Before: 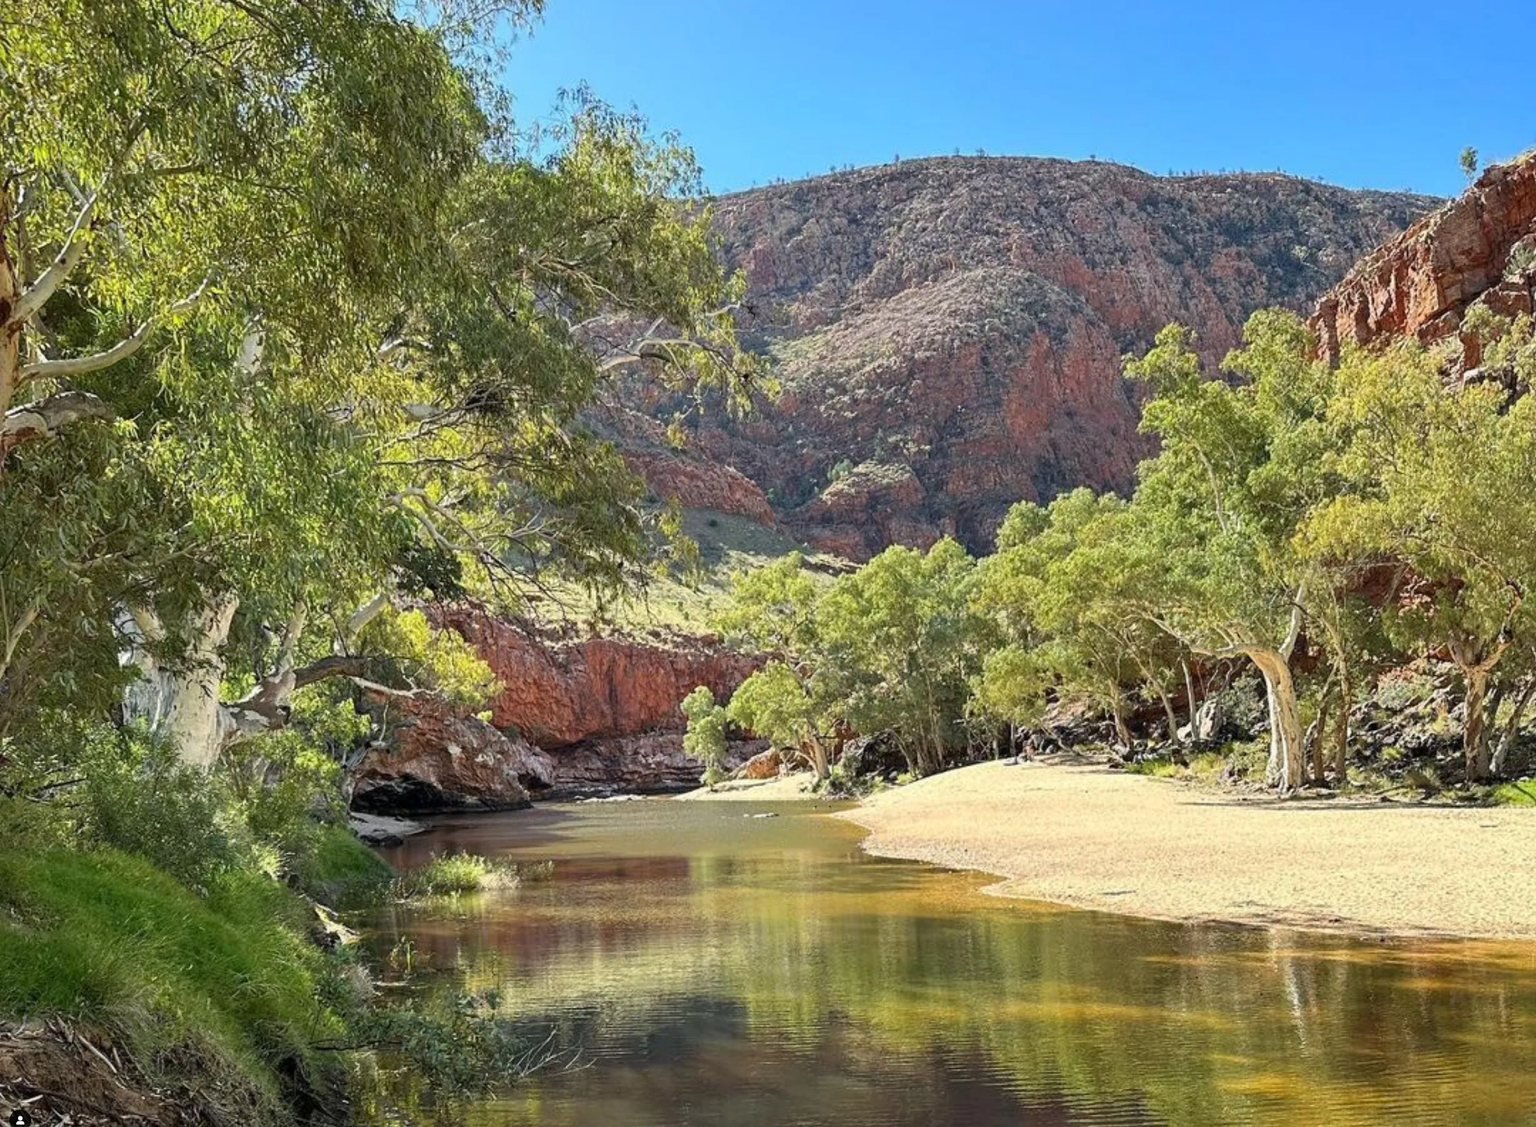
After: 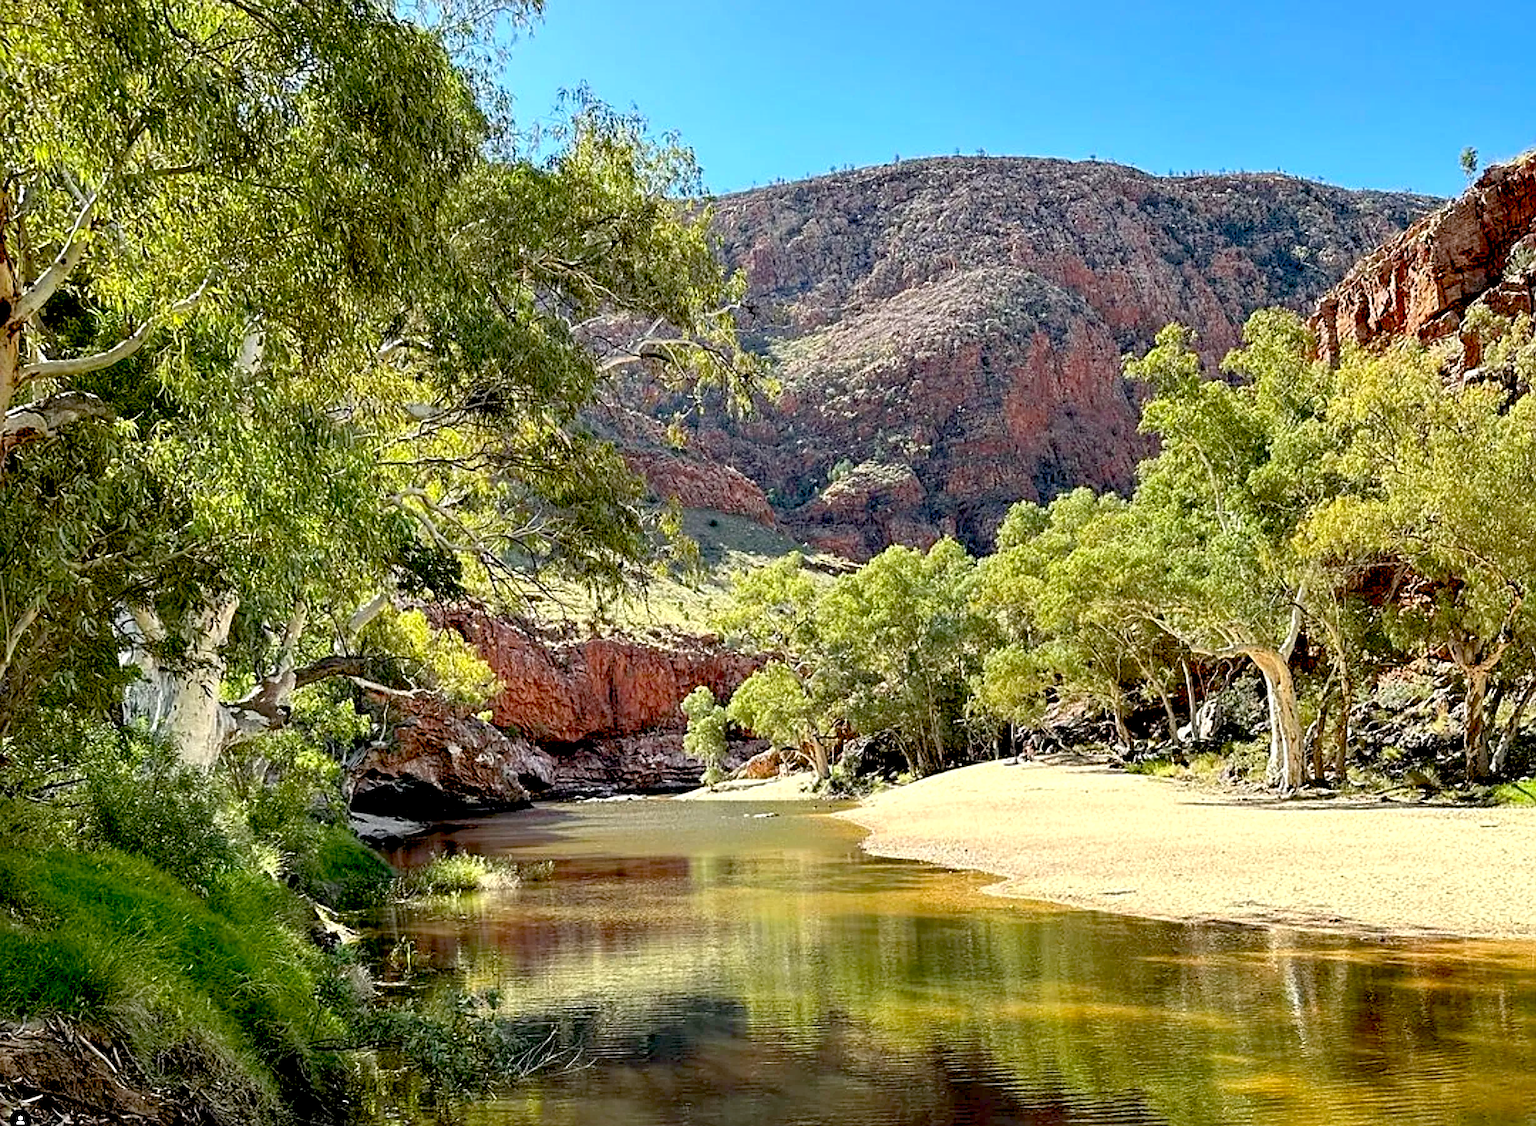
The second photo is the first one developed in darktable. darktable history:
sharpen: on, module defaults
levels: mode automatic, levels [0.116, 0.574, 1]
exposure: black level correction 0.032, exposure 0.318 EV, compensate exposure bias true, compensate highlight preservation false
